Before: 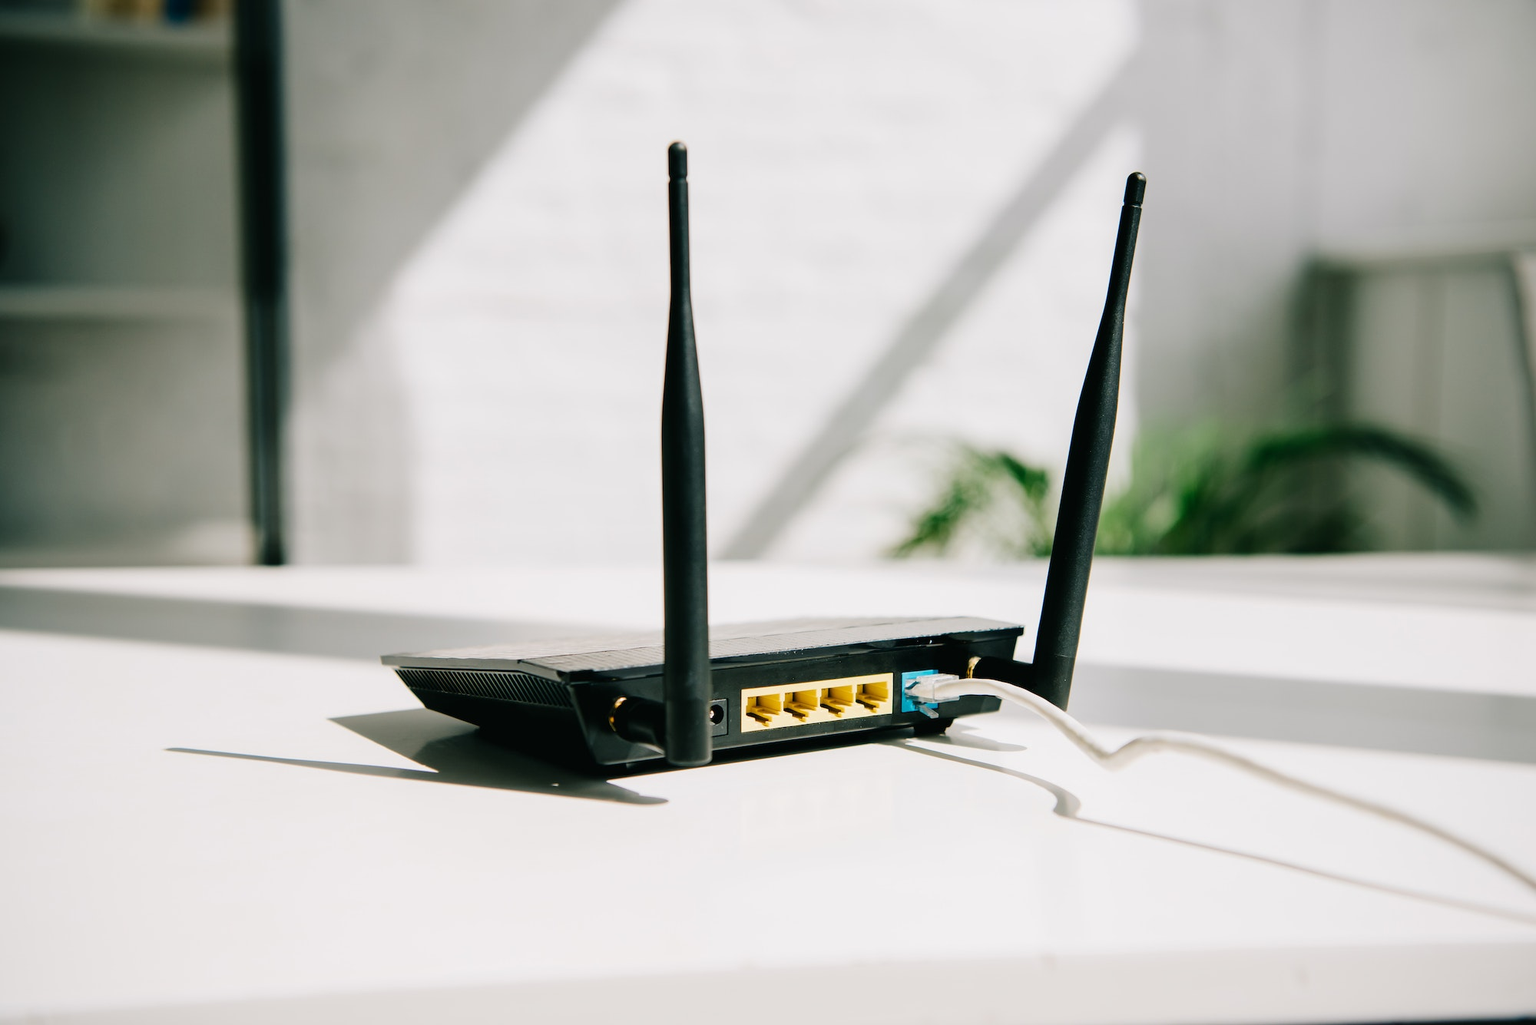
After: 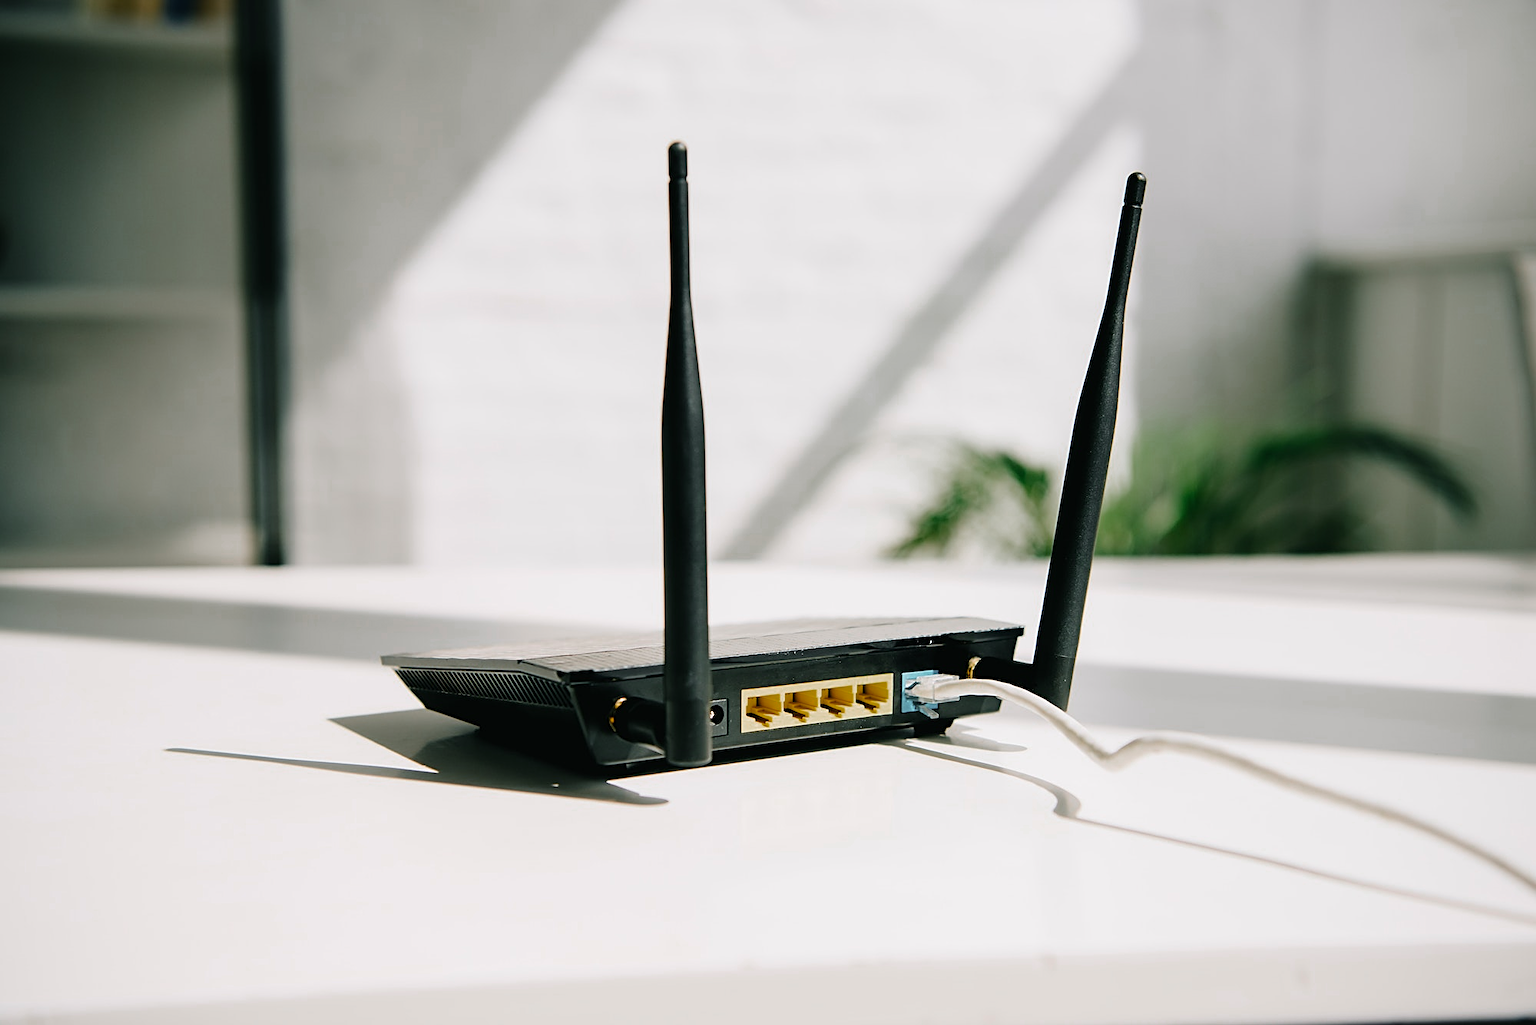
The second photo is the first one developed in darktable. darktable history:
color zones: curves: ch0 [(0, 0.48) (0.209, 0.398) (0.305, 0.332) (0.429, 0.493) (0.571, 0.5) (0.714, 0.5) (0.857, 0.5) (1, 0.48)]; ch1 [(0, 0.633) (0.143, 0.586) (0.286, 0.489) (0.429, 0.448) (0.571, 0.31) (0.714, 0.335) (0.857, 0.492) (1, 0.633)]; ch2 [(0, 0.448) (0.143, 0.498) (0.286, 0.5) (0.429, 0.5) (0.571, 0.5) (0.714, 0.5) (0.857, 0.5) (1, 0.448)]
sharpen: on, module defaults
